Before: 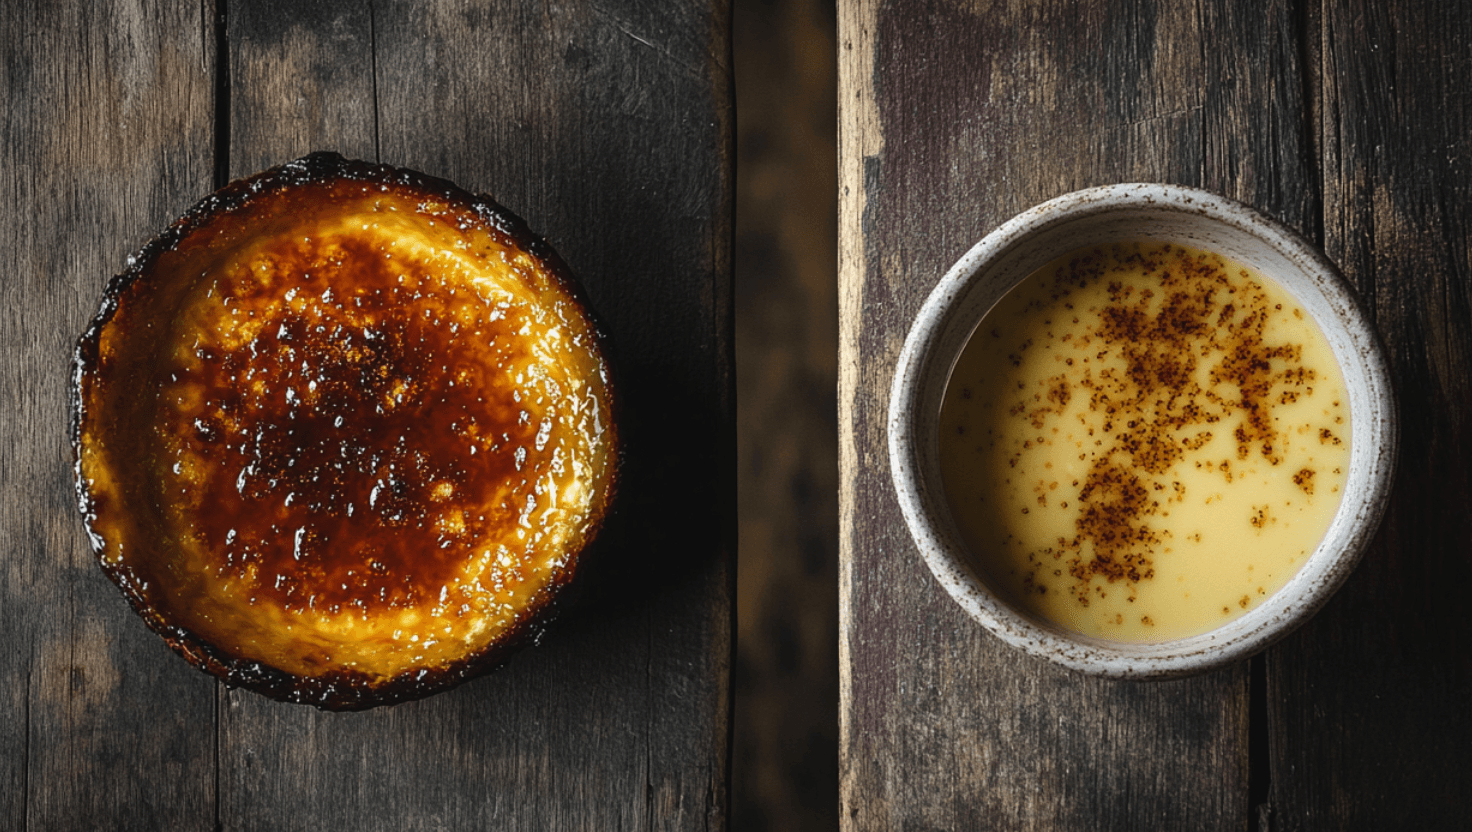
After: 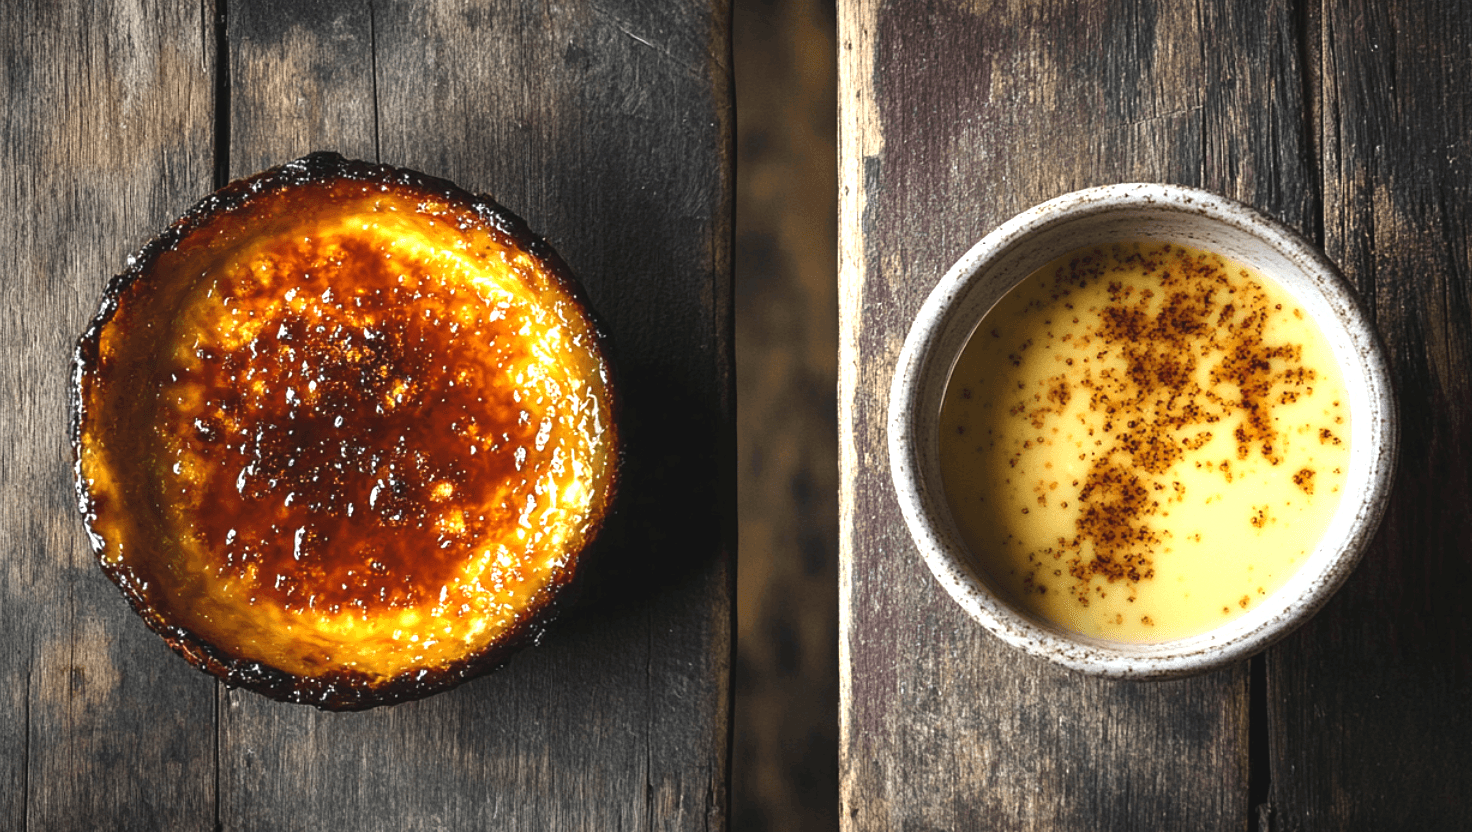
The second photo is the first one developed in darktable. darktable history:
exposure: black level correction 0.001, exposure 1.042 EV, compensate highlight preservation false
